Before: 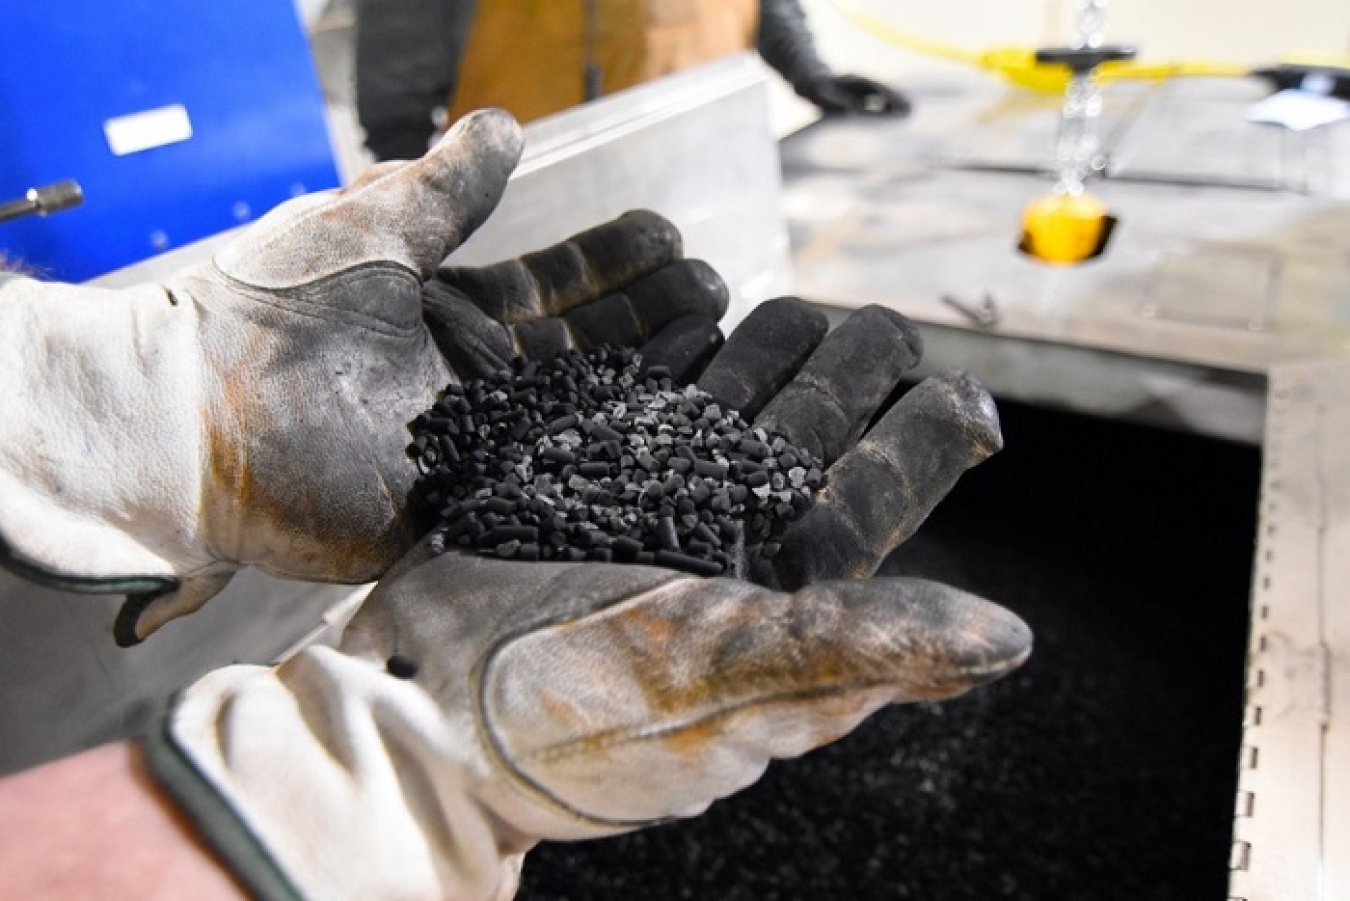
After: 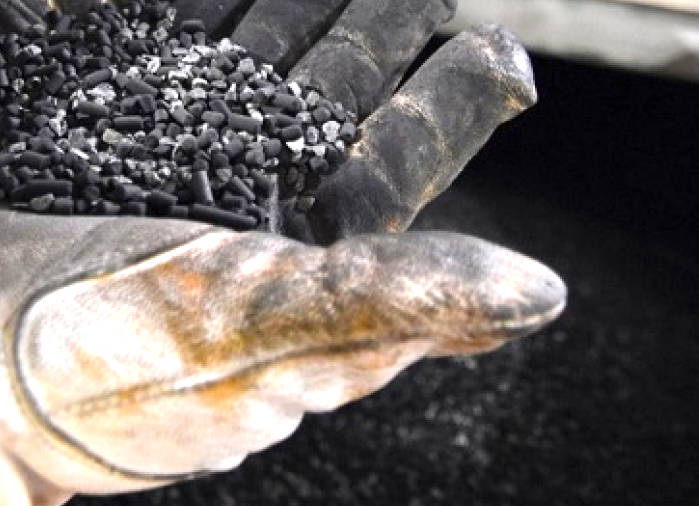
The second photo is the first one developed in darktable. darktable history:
crop: left 34.545%, top 38.432%, right 13.676%, bottom 5.375%
exposure: black level correction 0, exposure 1.199 EV, compensate highlight preservation false
